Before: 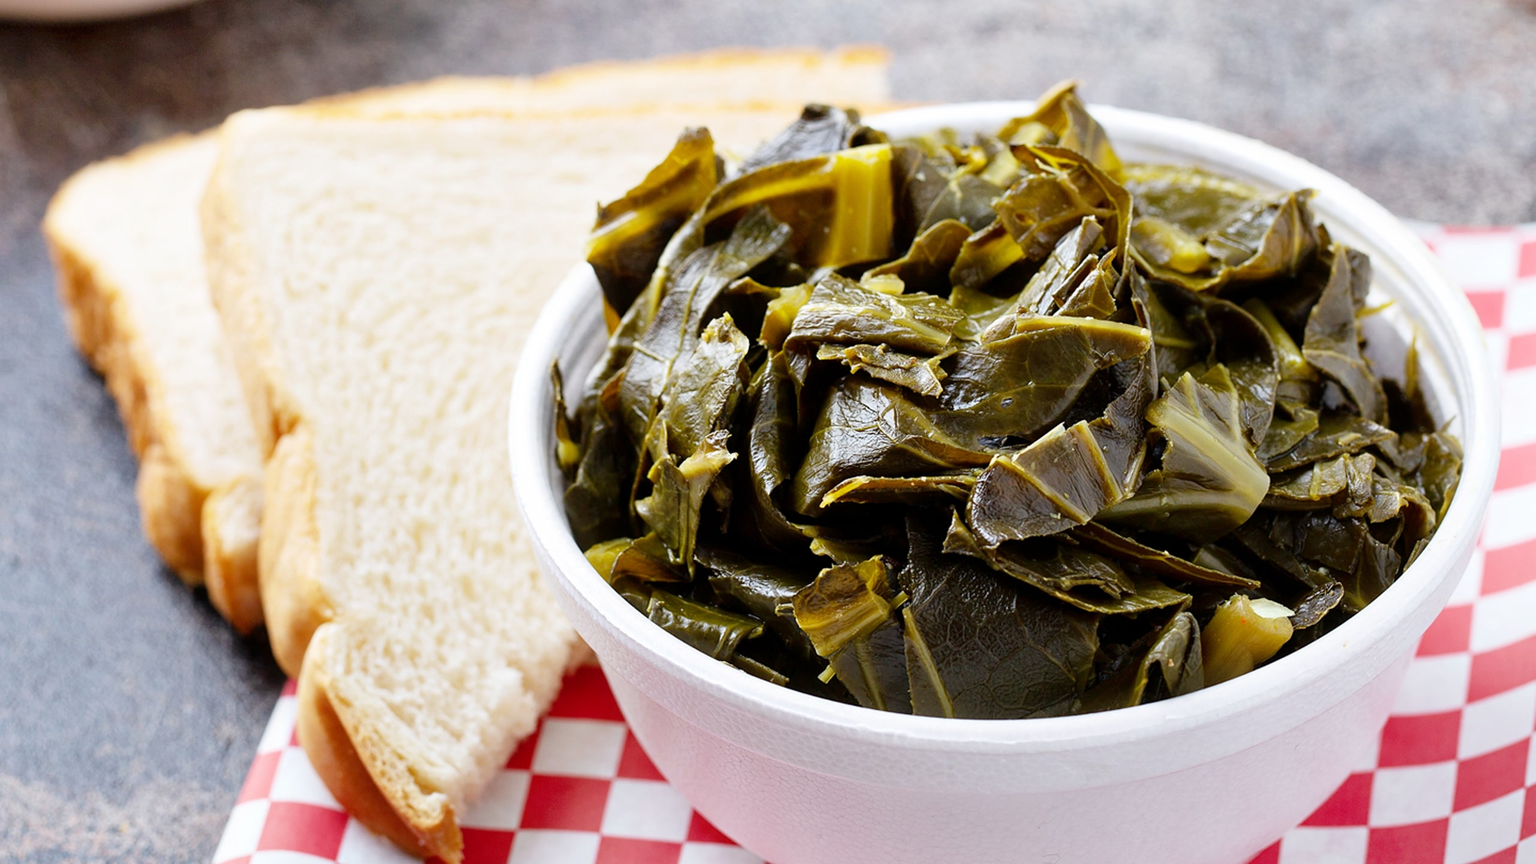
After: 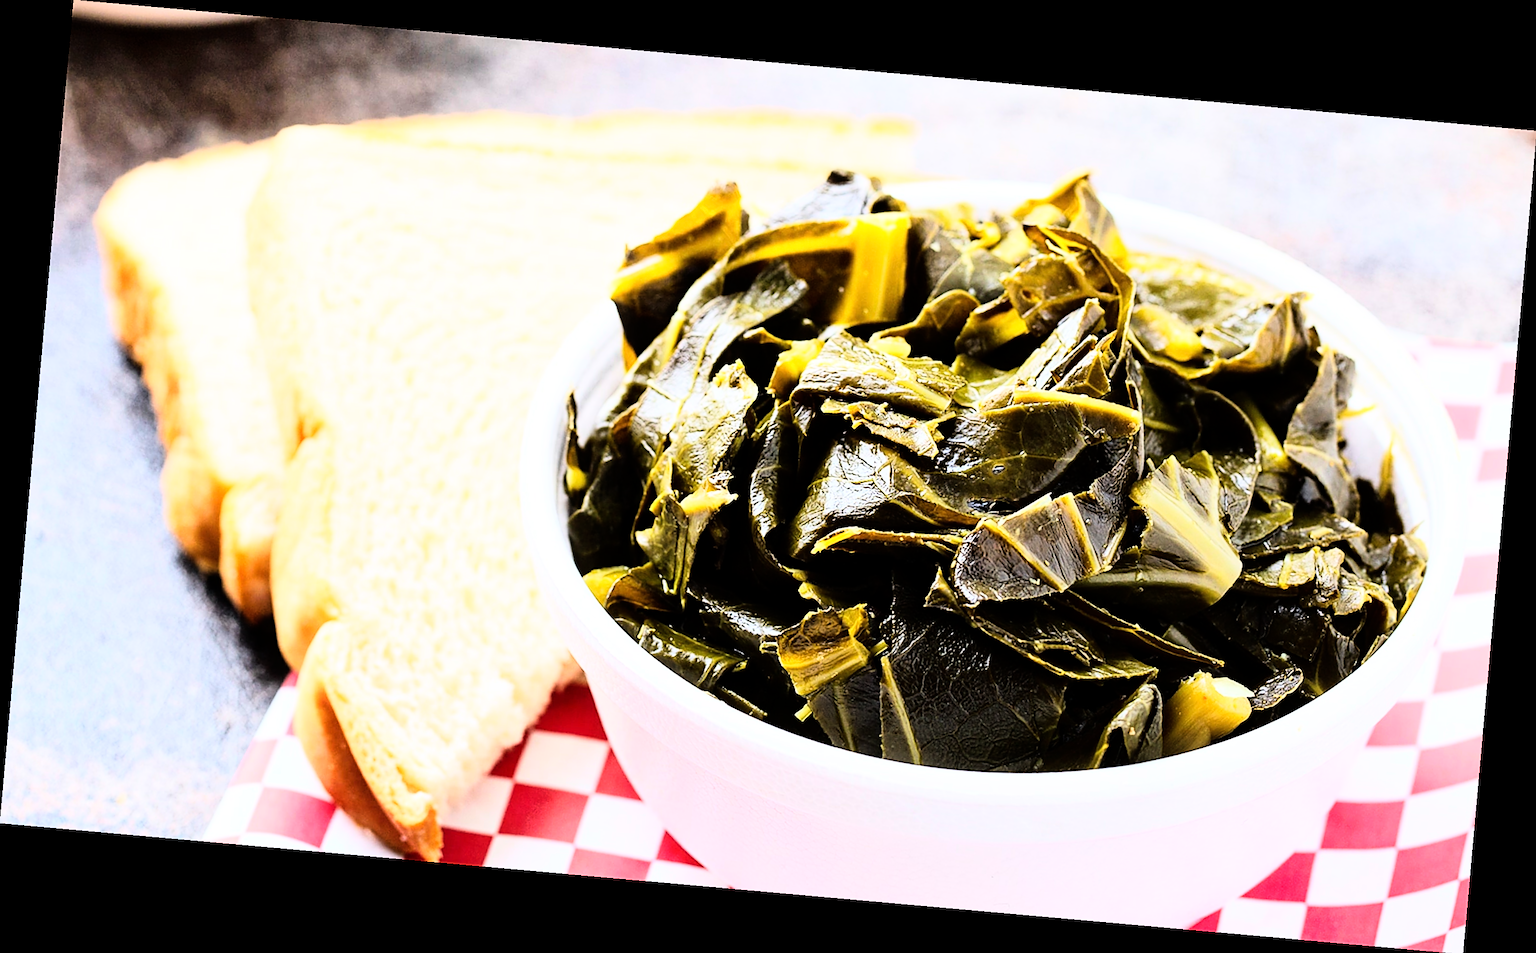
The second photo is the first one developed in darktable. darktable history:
sharpen: on, module defaults
rotate and perspective: rotation 5.12°, automatic cropping off
rgb curve: curves: ch0 [(0, 0) (0.21, 0.15) (0.24, 0.21) (0.5, 0.75) (0.75, 0.96) (0.89, 0.99) (1, 1)]; ch1 [(0, 0.02) (0.21, 0.13) (0.25, 0.2) (0.5, 0.67) (0.75, 0.9) (0.89, 0.97) (1, 1)]; ch2 [(0, 0.02) (0.21, 0.13) (0.25, 0.2) (0.5, 0.67) (0.75, 0.9) (0.89, 0.97) (1, 1)], compensate middle gray true
